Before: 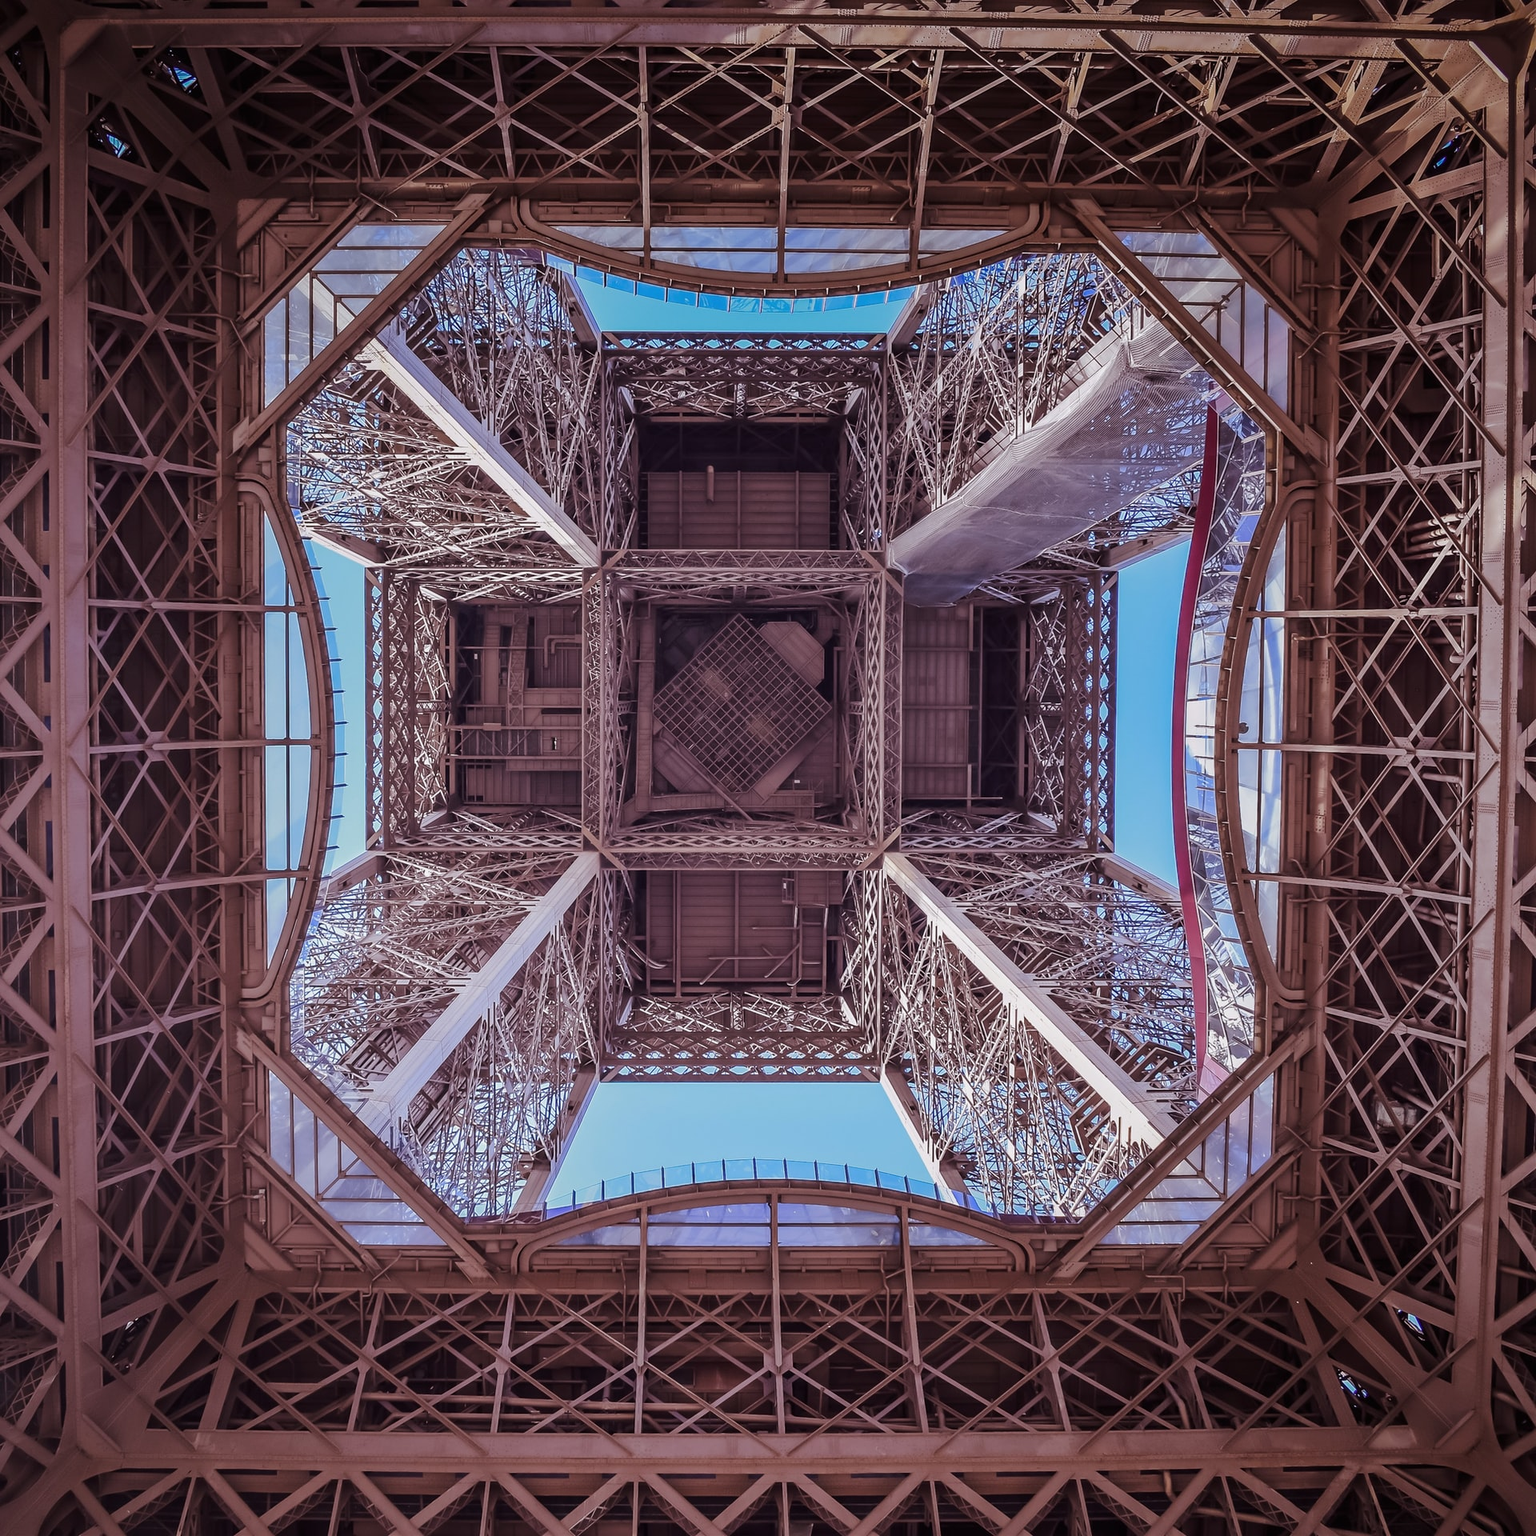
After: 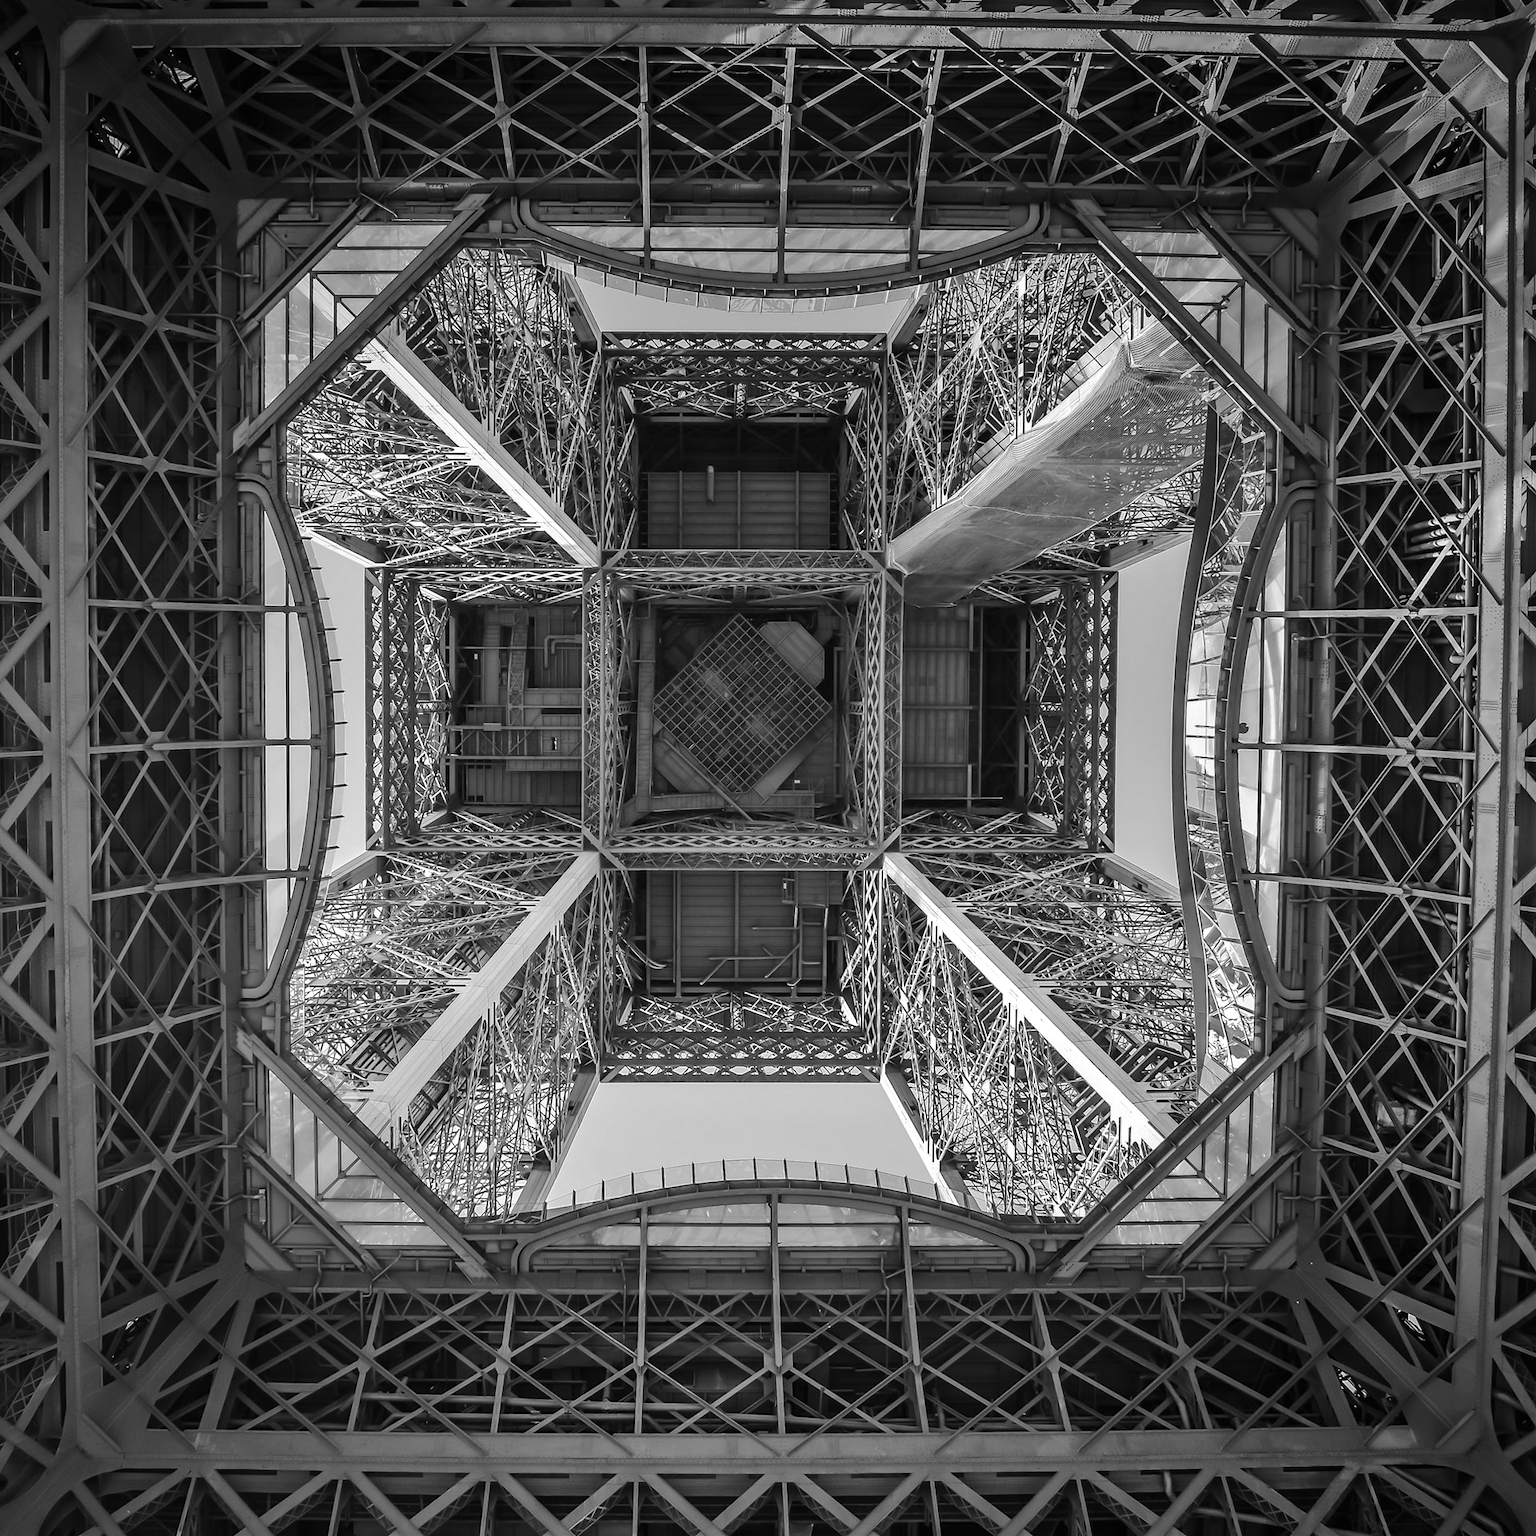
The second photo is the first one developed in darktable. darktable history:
shadows and highlights: shadows 25, highlights -25
monochrome: on, module defaults
tone equalizer: -8 EV -0.417 EV, -7 EV -0.389 EV, -6 EV -0.333 EV, -5 EV -0.222 EV, -3 EV 0.222 EV, -2 EV 0.333 EV, -1 EV 0.389 EV, +0 EV 0.417 EV, edges refinement/feathering 500, mask exposure compensation -1.57 EV, preserve details no
